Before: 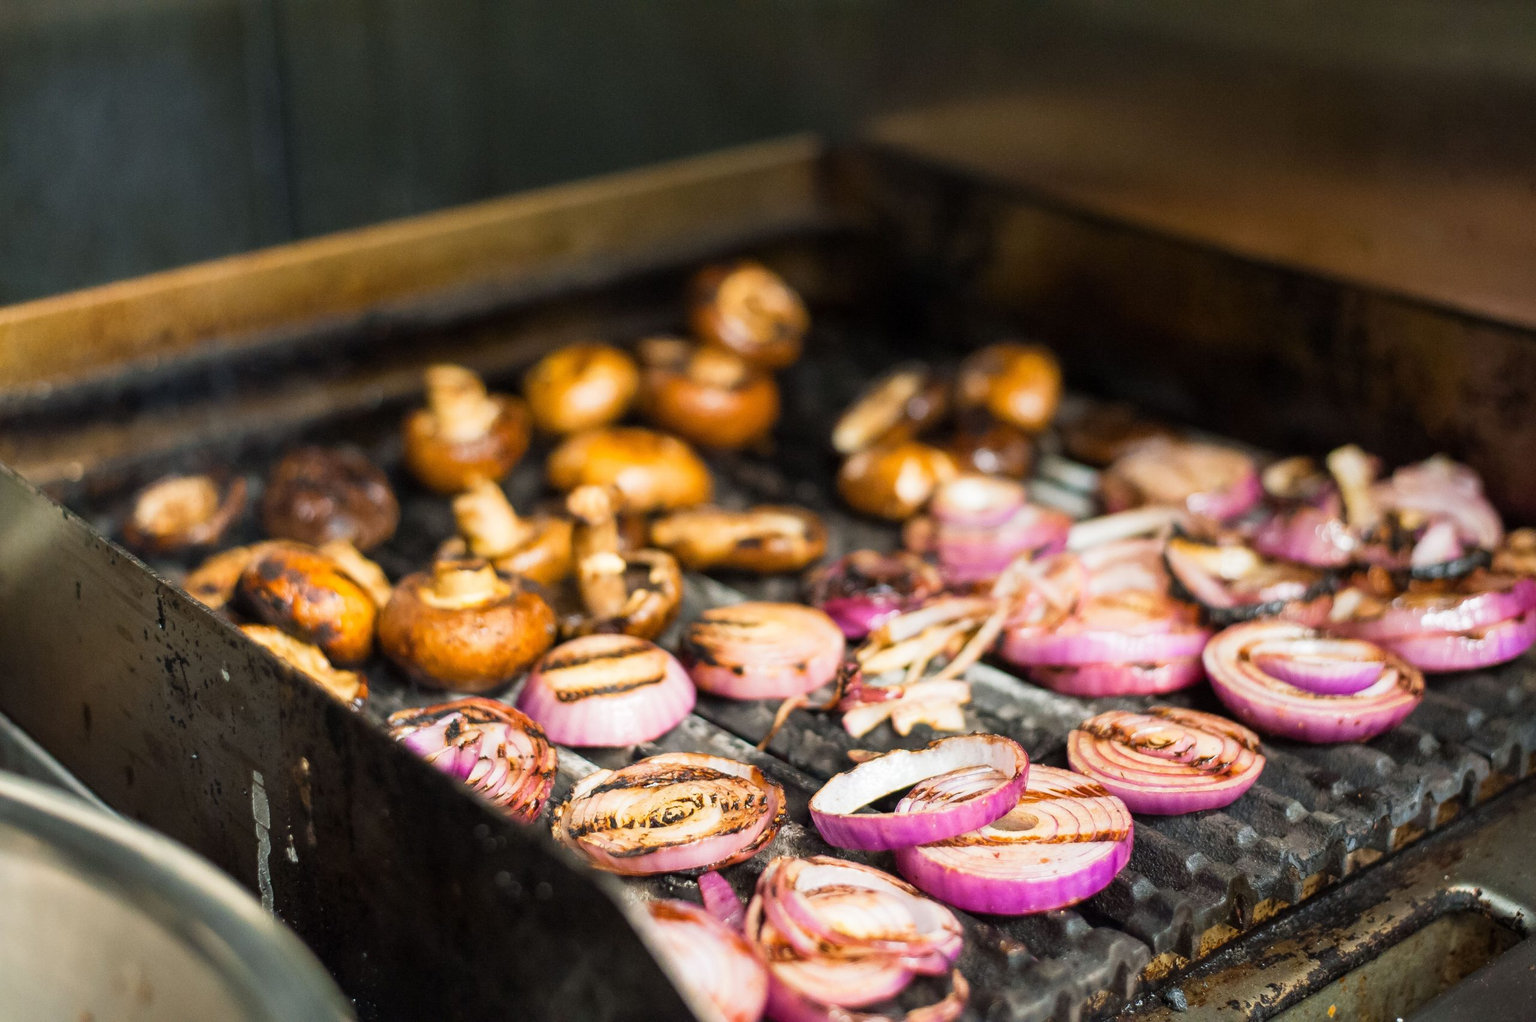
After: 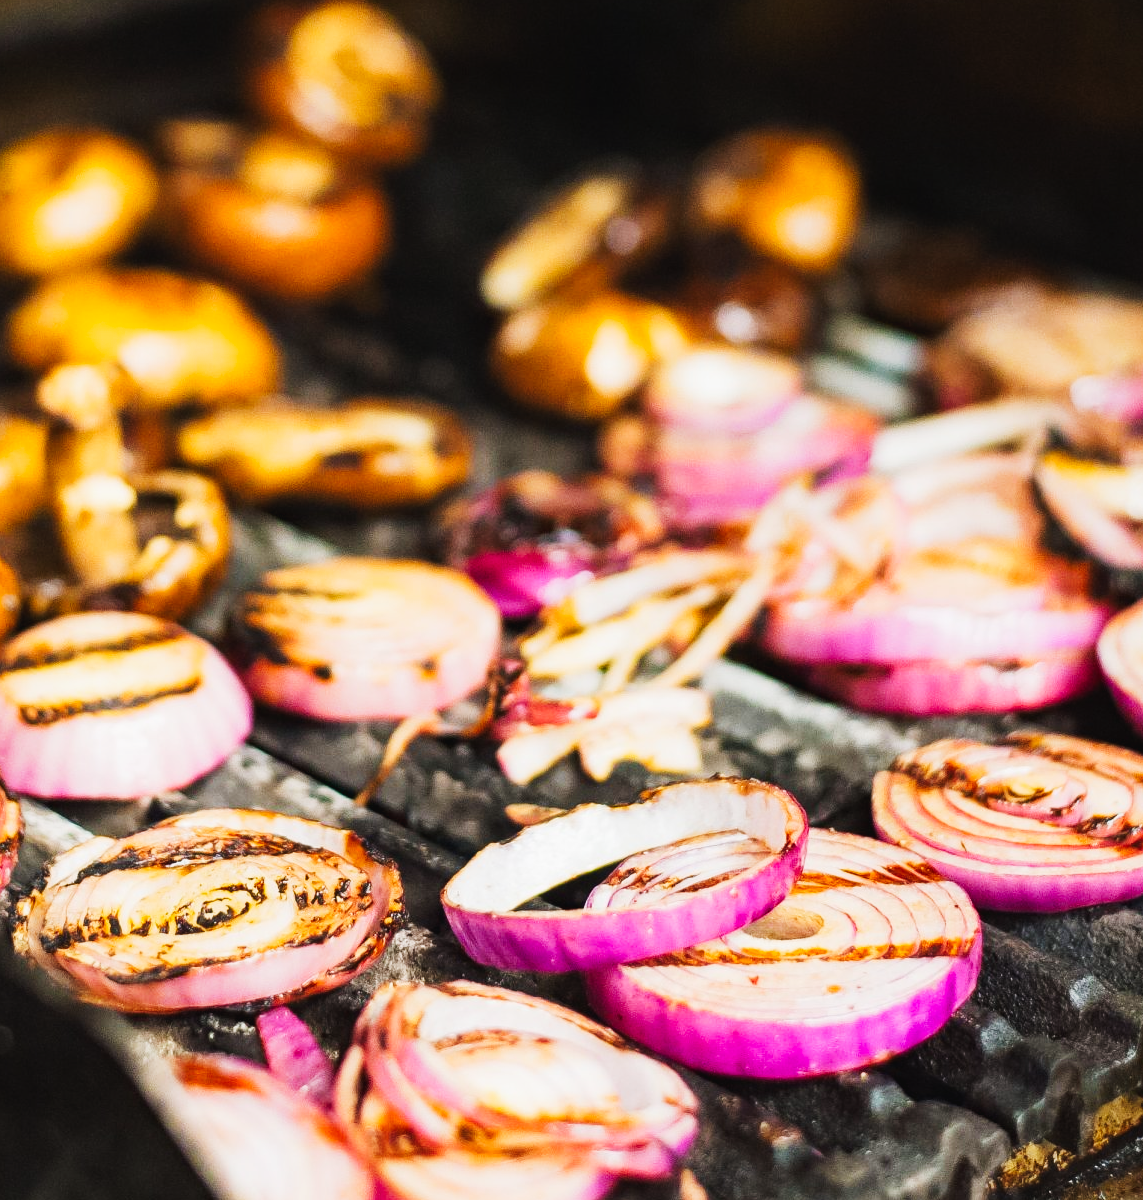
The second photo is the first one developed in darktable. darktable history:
haze removal: adaptive false
tone curve: curves: ch0 [(0, 0.028) (0.037, 0.05) (0.123, 0.108) (0.19, 0.164) (0.269, 0.247) (0.475, 0.533) (0.595, 0.695) (0.718, 0.823) (0.855, 0.913) (1, 0.982)]; ch1 [(0, 0) (0.243, 0.245) (0.427, 0.41) (0.493, 0.481) (0.505, 0.502) (0.536, 0.545) (0.56, 0.582) (0.611, 0.644) (0.769, 0.807) (1, 1)]; ch2 [(0, 0) (0.249, 0.216) (0.349, 0.321) (0.424, 0.442) (0.476, 0.483) (0.498, 0.499) (0.517, 0.519) (0.532, 0.55) (0.569, 0.608) (0.614, 0.661) (0.706, 0.75) (0.808, 0.809) (0.991, 0.968)], preserve colors none
crop: left 35.462%, top 26.14%, right 19.886%, bottom 3.379%
